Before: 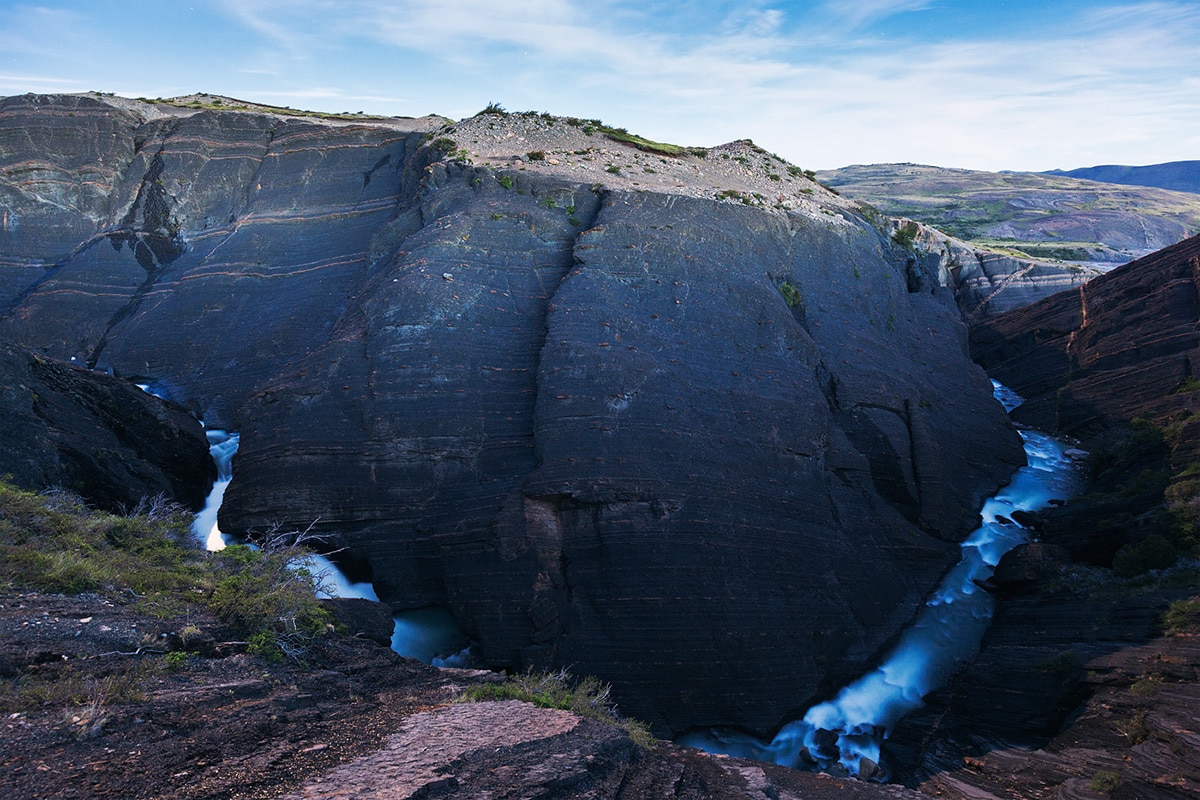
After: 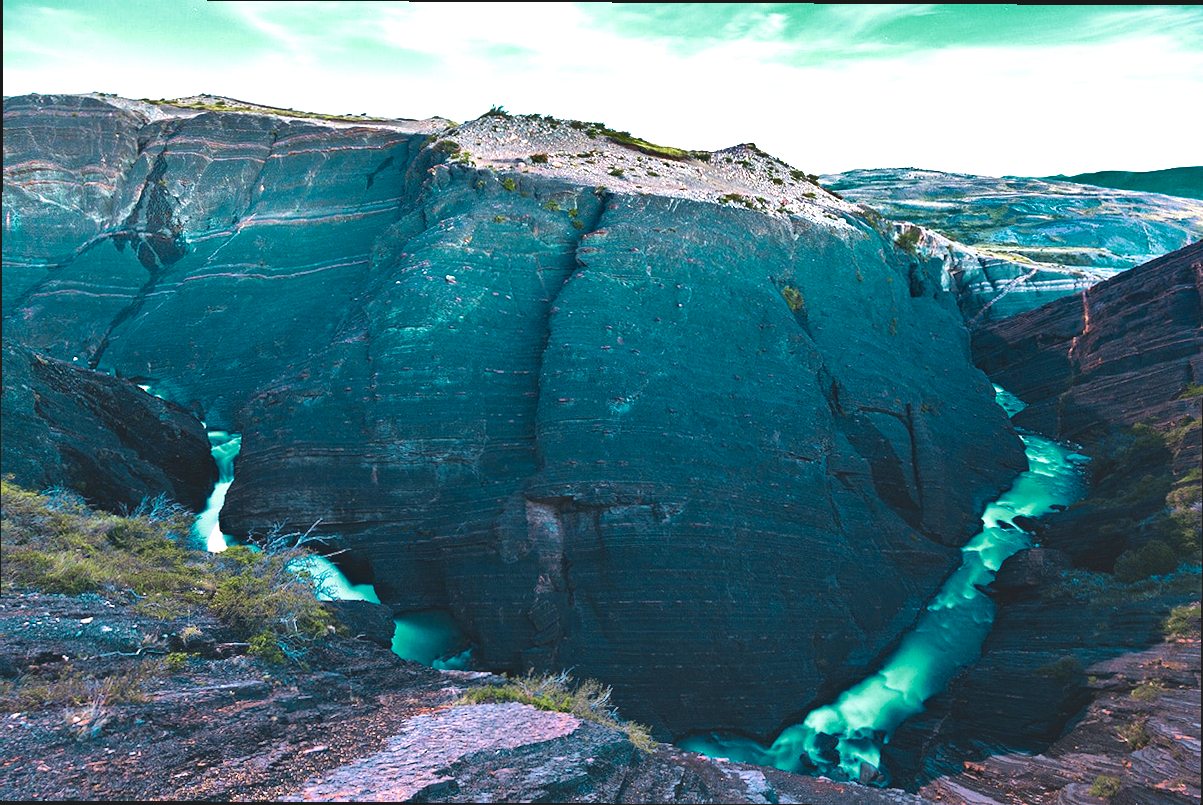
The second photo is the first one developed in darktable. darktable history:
crop and rotate: angle -0.283°
exposure: black level correction -0.005, exposure 1.008 EV, compensate highlight preservation false
velvia: on, module defaults
haze removal: adaptive false
shadows and highlights: white point adjustment 0.079, highlights -70.86, soften with gaussian
color zones: curves: ch0 [(0.254, 0.492) (0.724, 0.62)]; ch1 [(0.25, 0.528) (0.719, 0.796)]; ch2 [(0, 0.472) (0.25, 0.5) (0.73, 0.184)]
